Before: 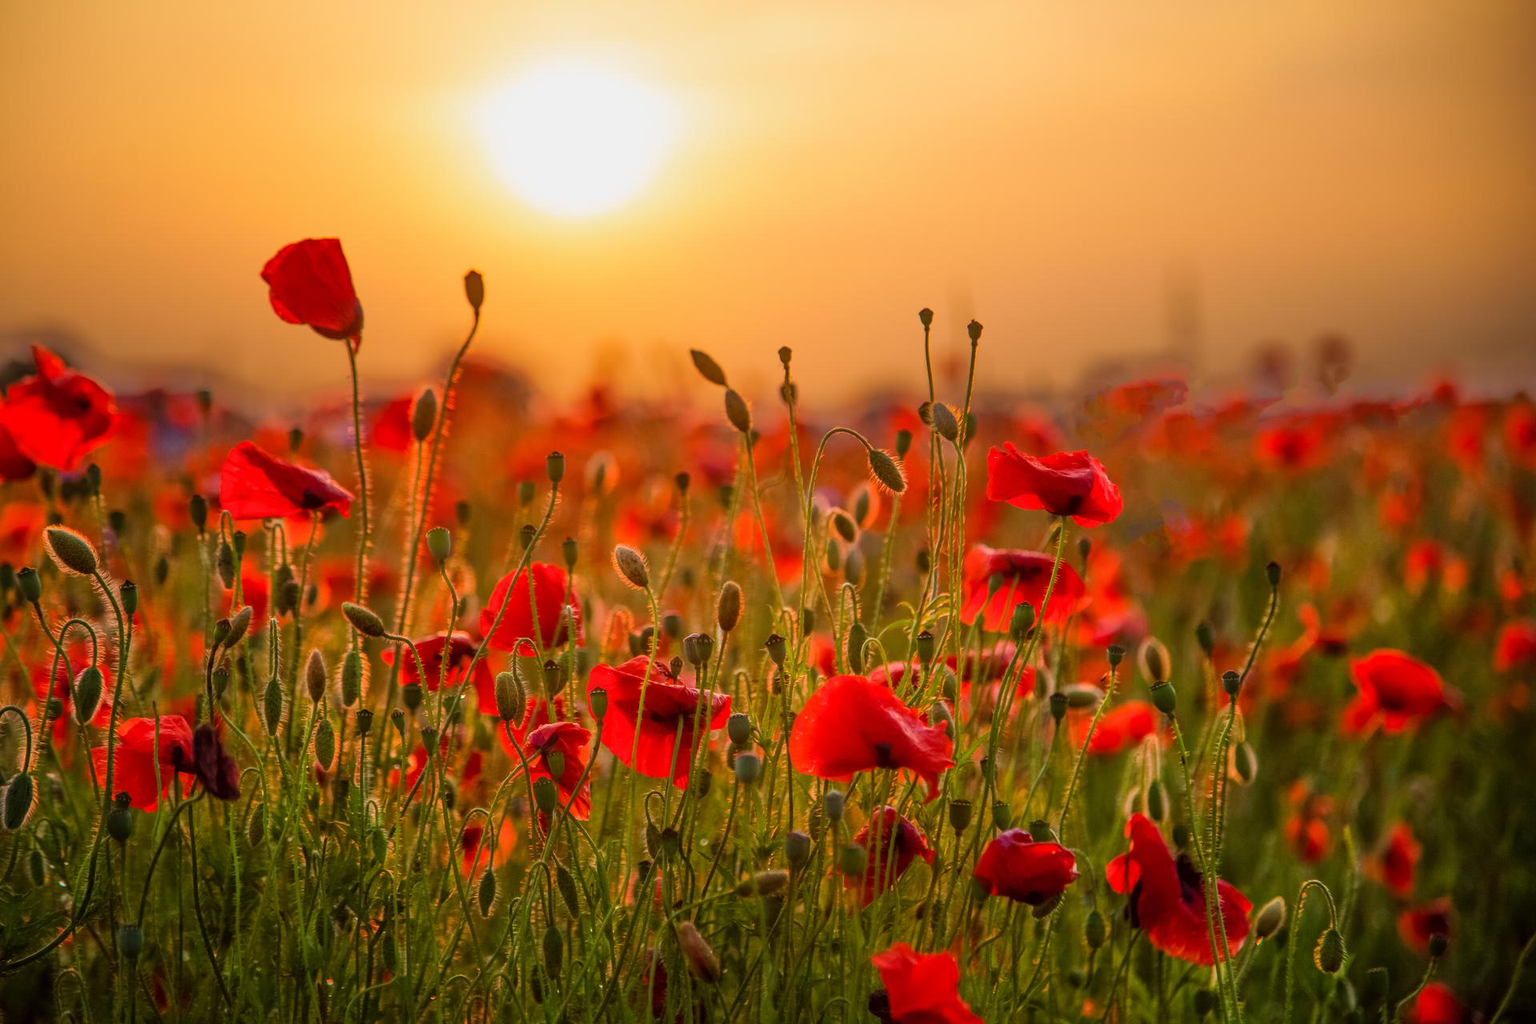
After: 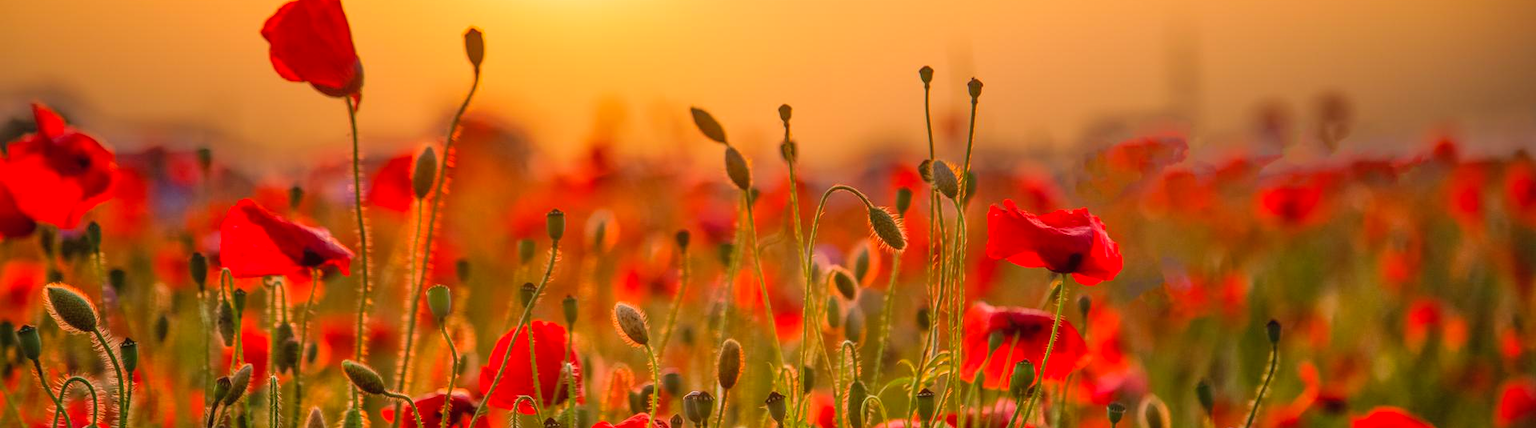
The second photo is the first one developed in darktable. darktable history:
contrast brightness saturation: contrast 0.027, brightness 0.056, saturation 0.13
crop and rotate: top 23.678%, bottom 34.383%
